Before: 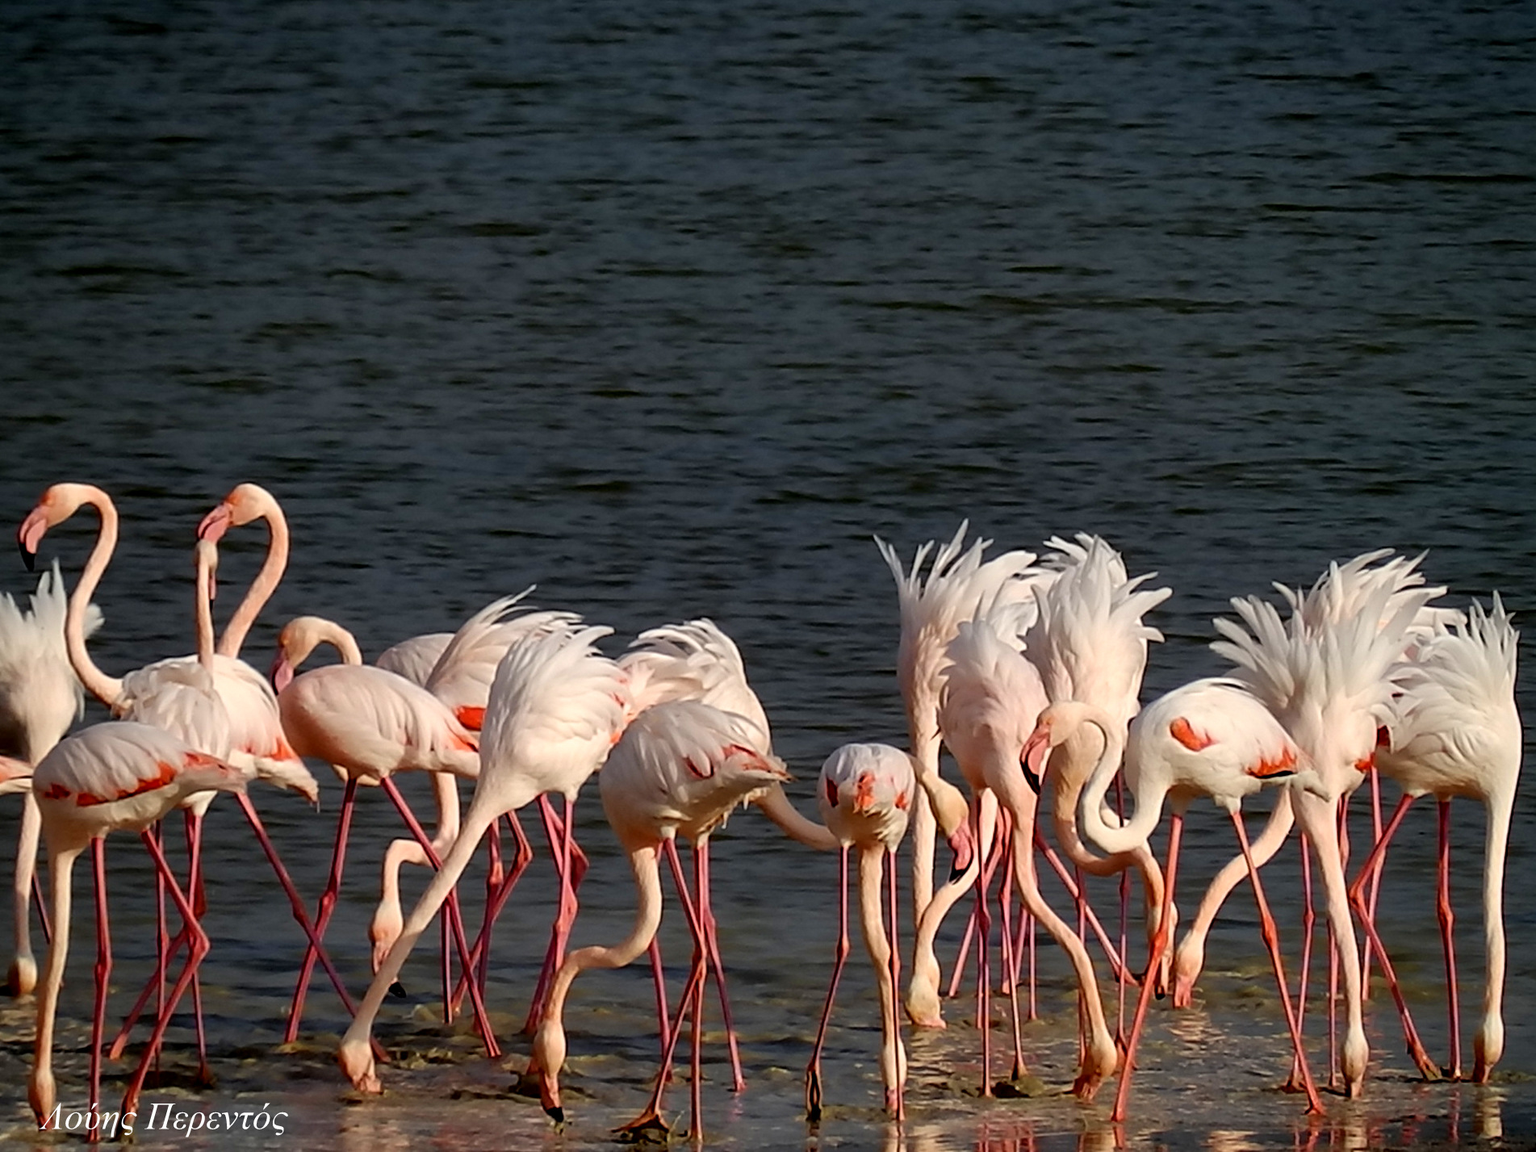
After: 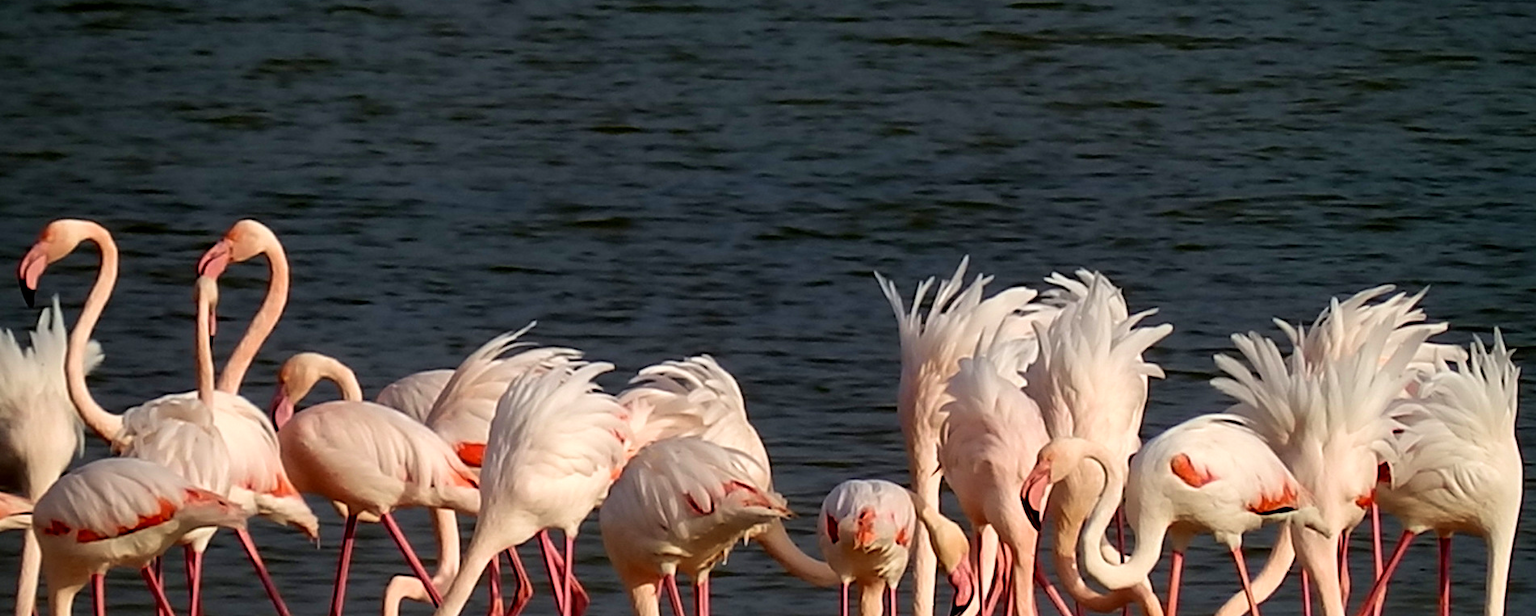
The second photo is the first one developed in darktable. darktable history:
crop and rotate: top 23.043%, bottom 23.437%
velvia: on, module defaults
